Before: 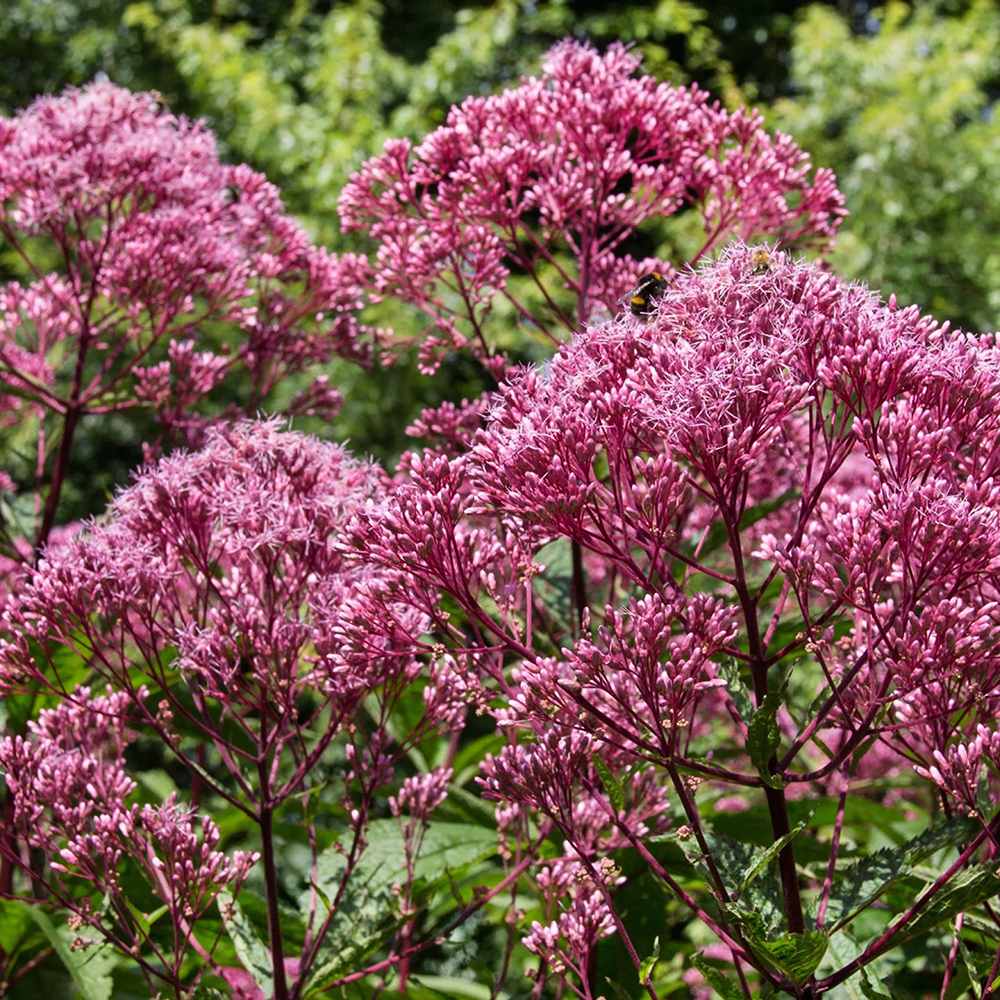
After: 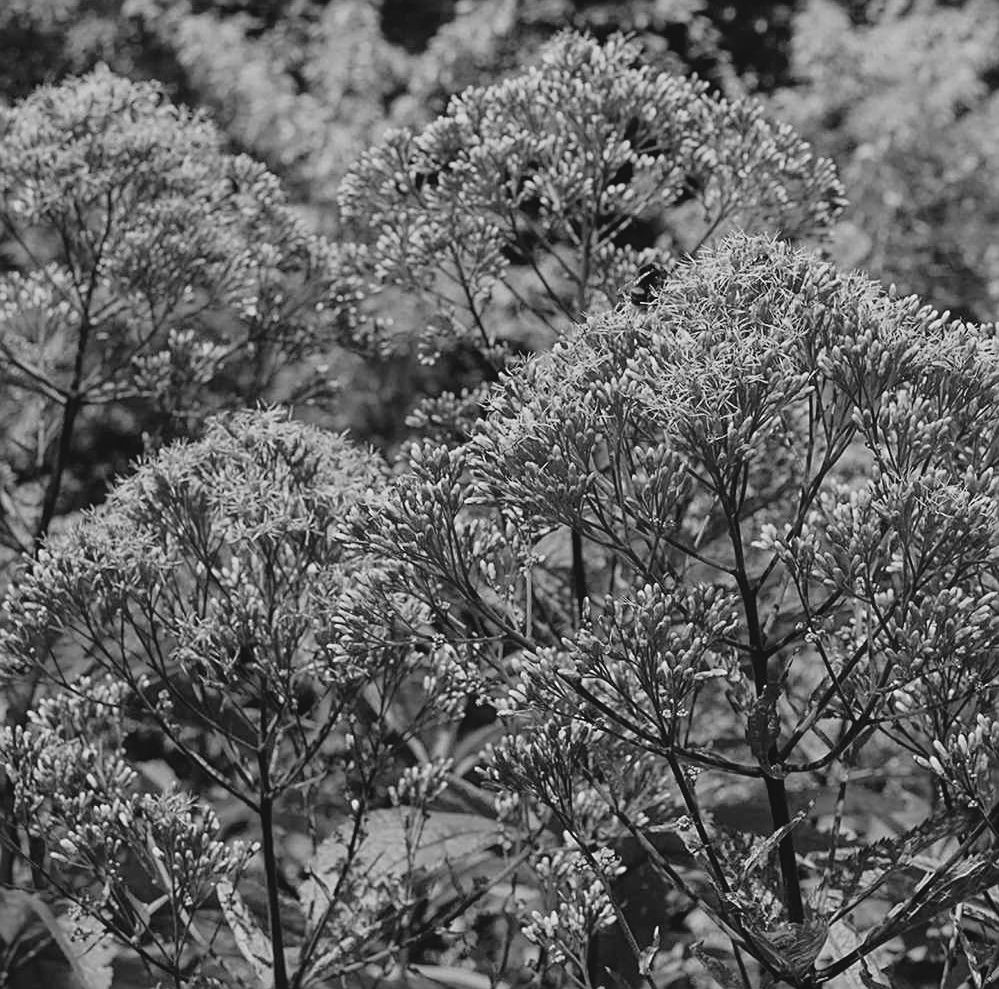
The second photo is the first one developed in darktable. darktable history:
crop: top 1.049%, right 0.001%
monochrome: on, module defaults
contrast brightness saturation: contrast -0.28
fill light: exposure -2 EV, width 8.6
sharpen: on, module defaults
tone equalizer: on, module defaults
